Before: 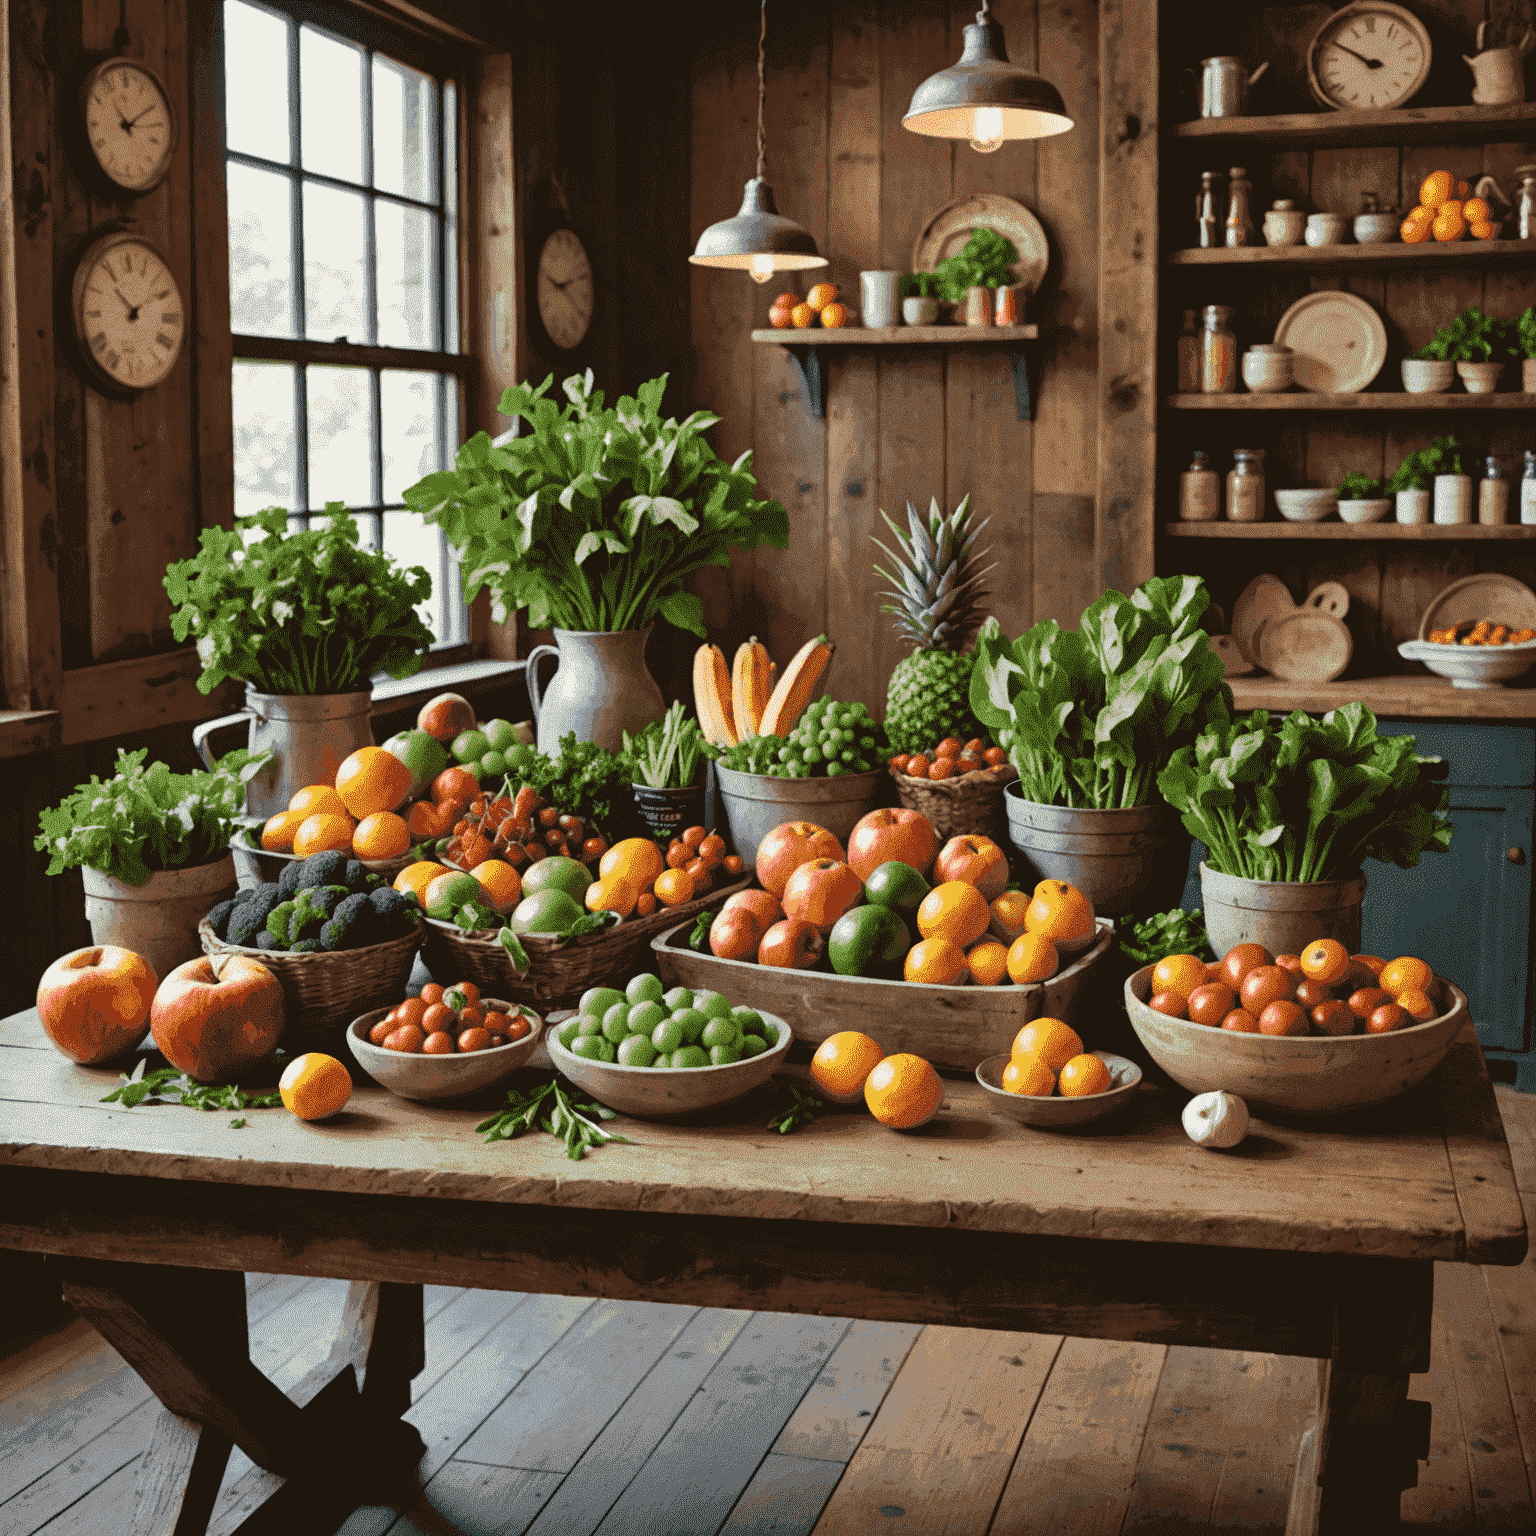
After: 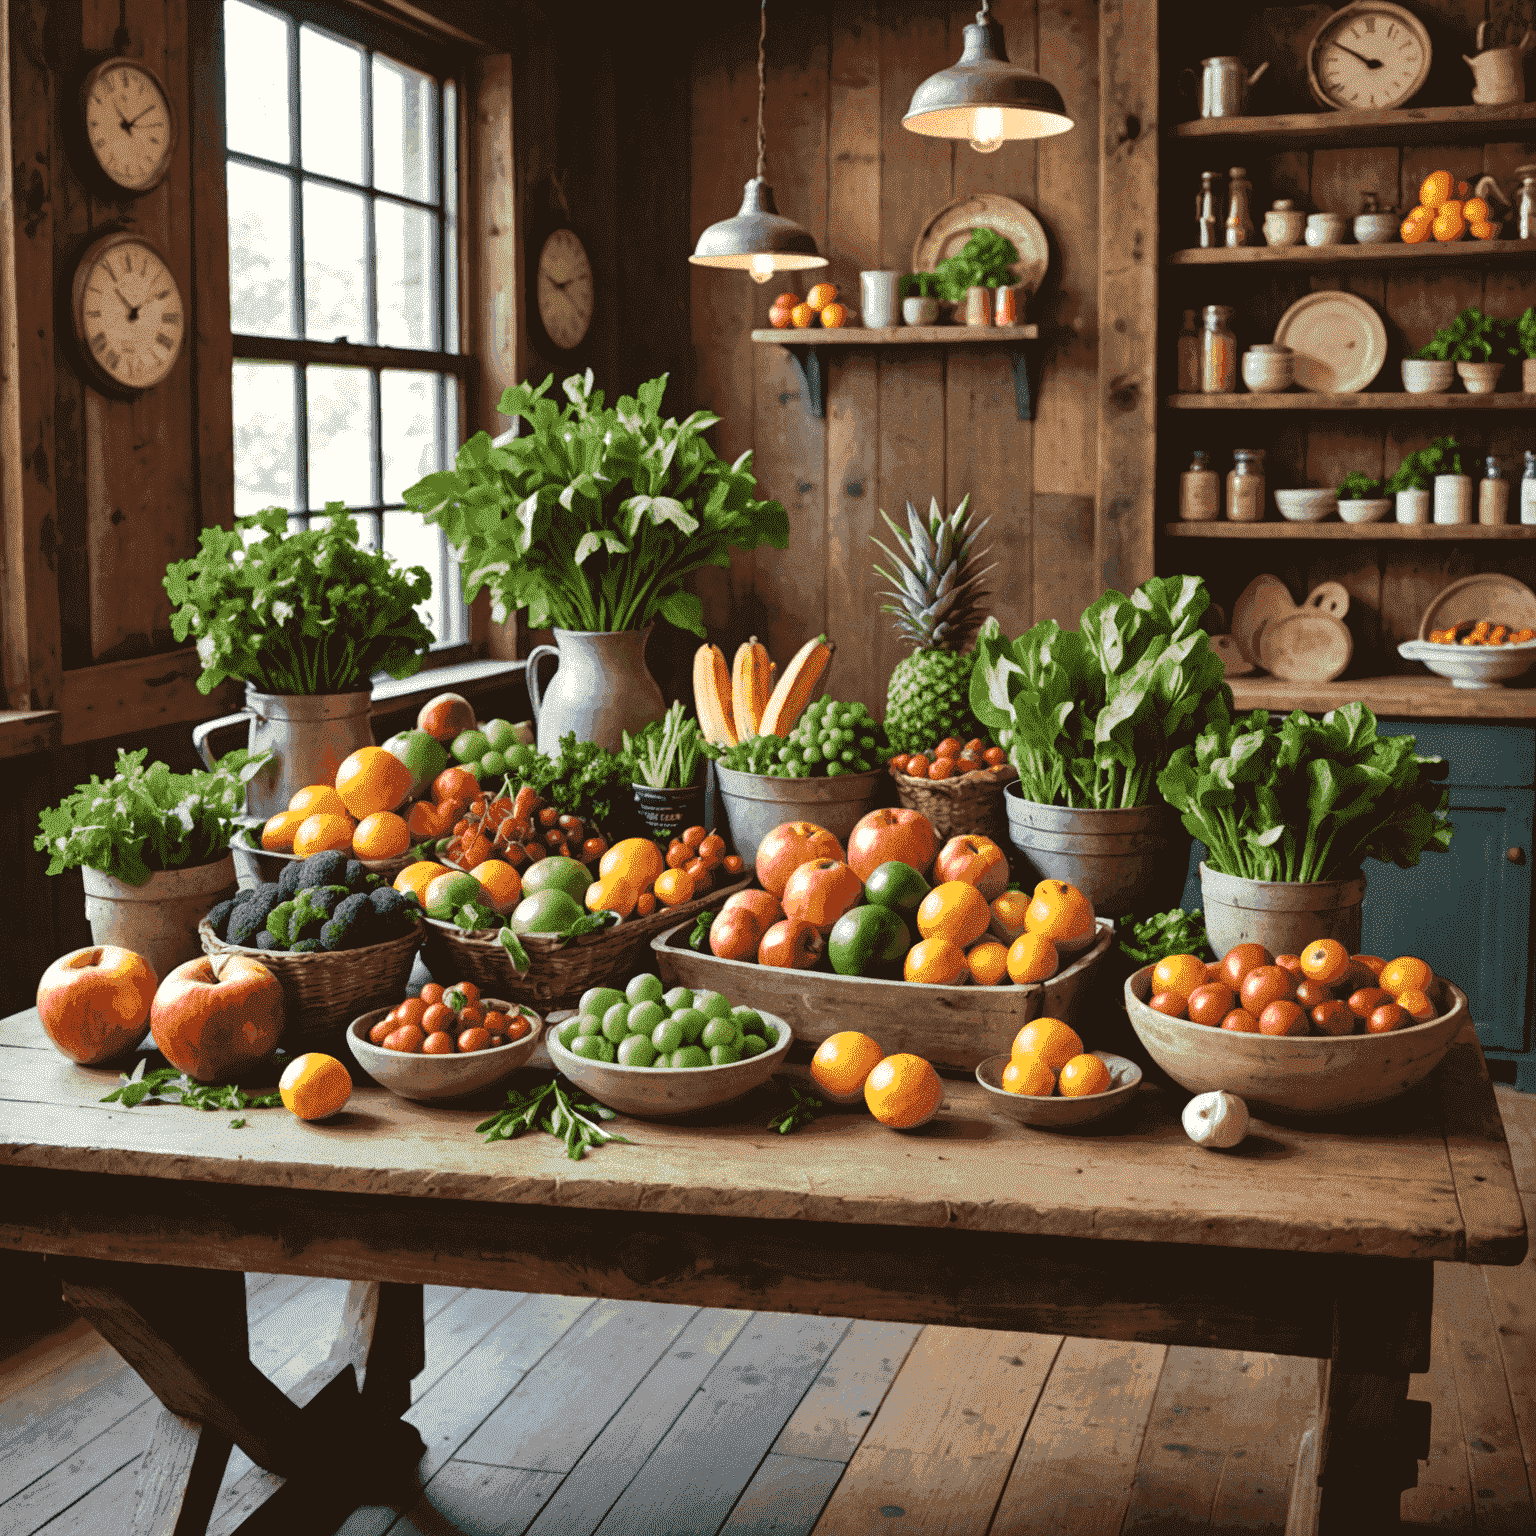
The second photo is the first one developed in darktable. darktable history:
exposure: exposure 0.195 EV, compensate highlight preservation false
